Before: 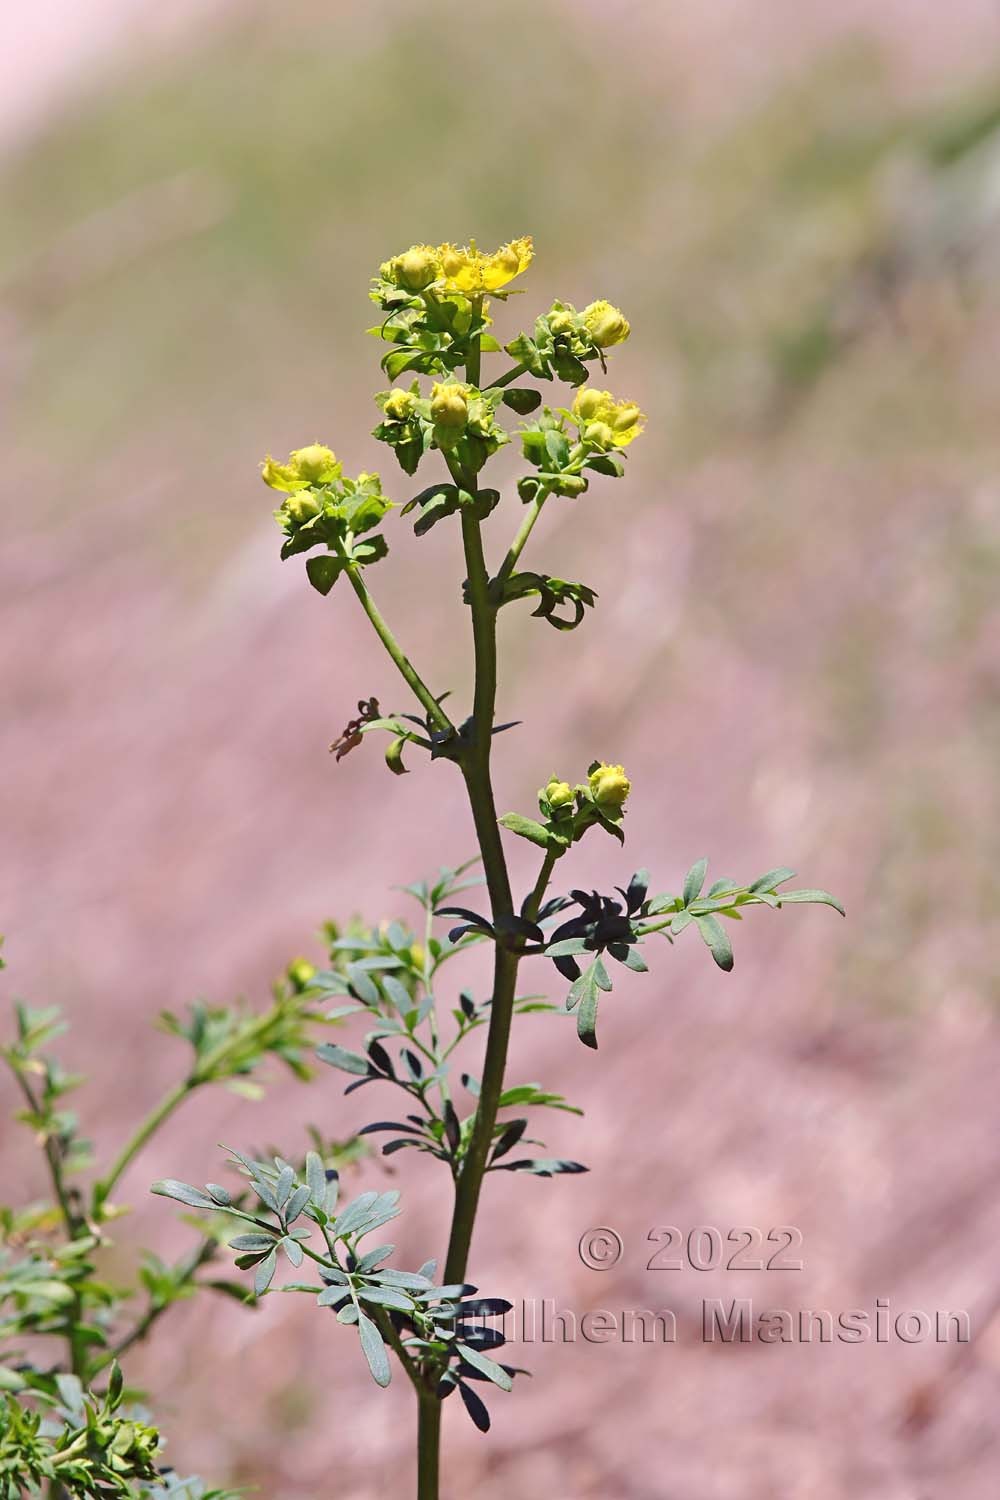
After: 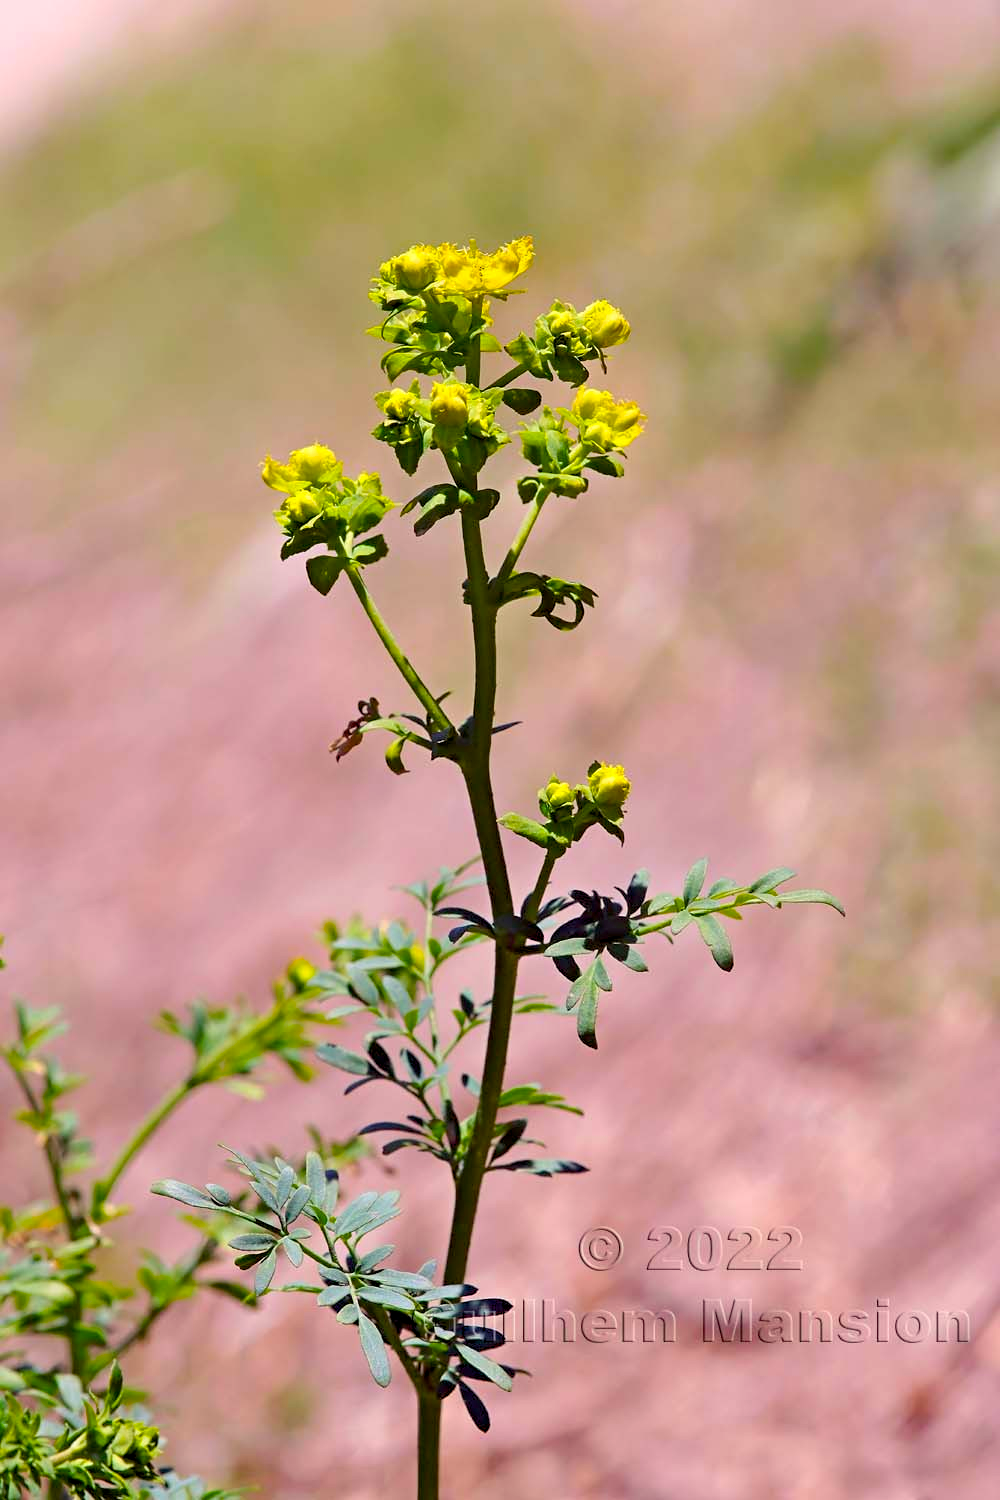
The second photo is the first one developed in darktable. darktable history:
color balance rgb: highlights gain › luminance 5.571%, highlights gain › chroma 1.336%, highlights gain › hue 91.08°, global offset › luminance -0.9%, perceptual saturation grading › global saturation 30.551%, global vibrance 25.198%
